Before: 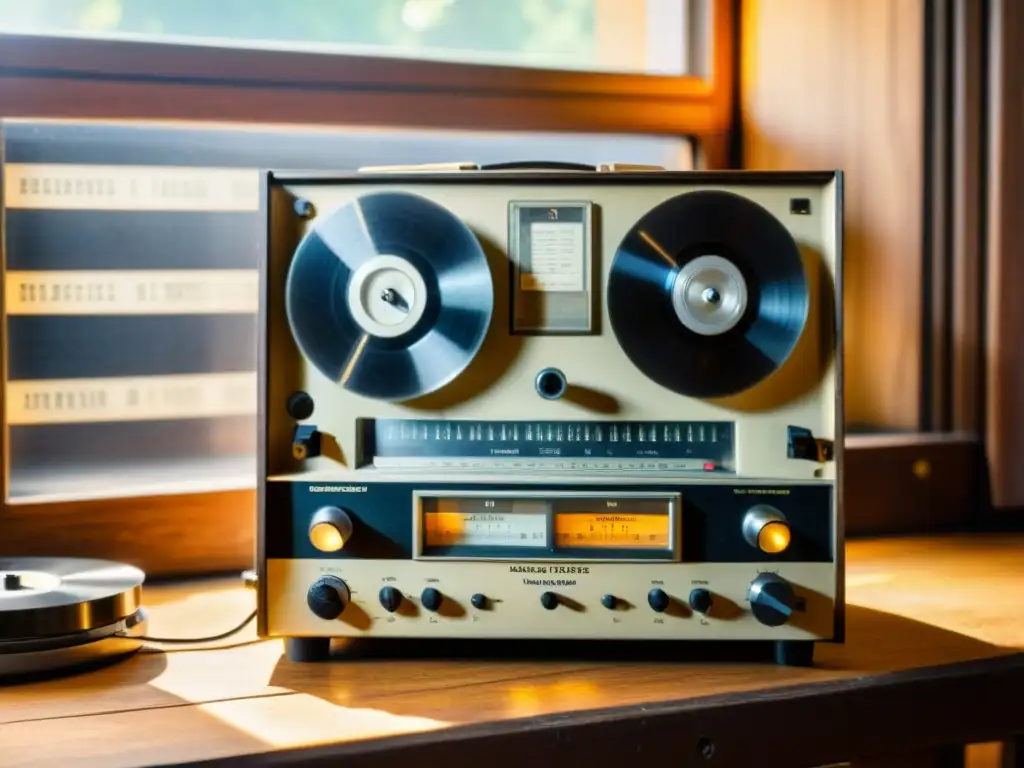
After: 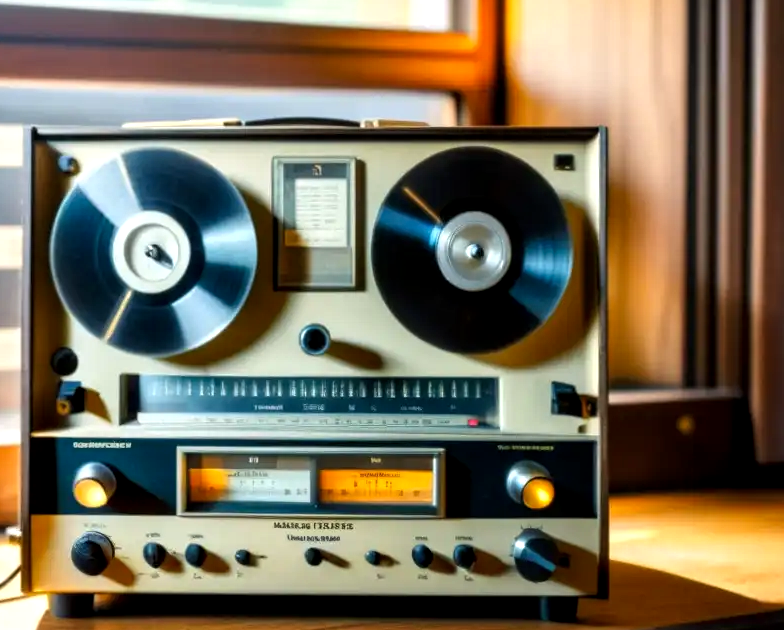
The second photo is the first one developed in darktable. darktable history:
local contrast: highlights 100%, shadows 100%, detail 131%, midtone range 0.2
color balance: contrast 10%
crop: left 23.095%, top 5.827%, bottom 11.854%
